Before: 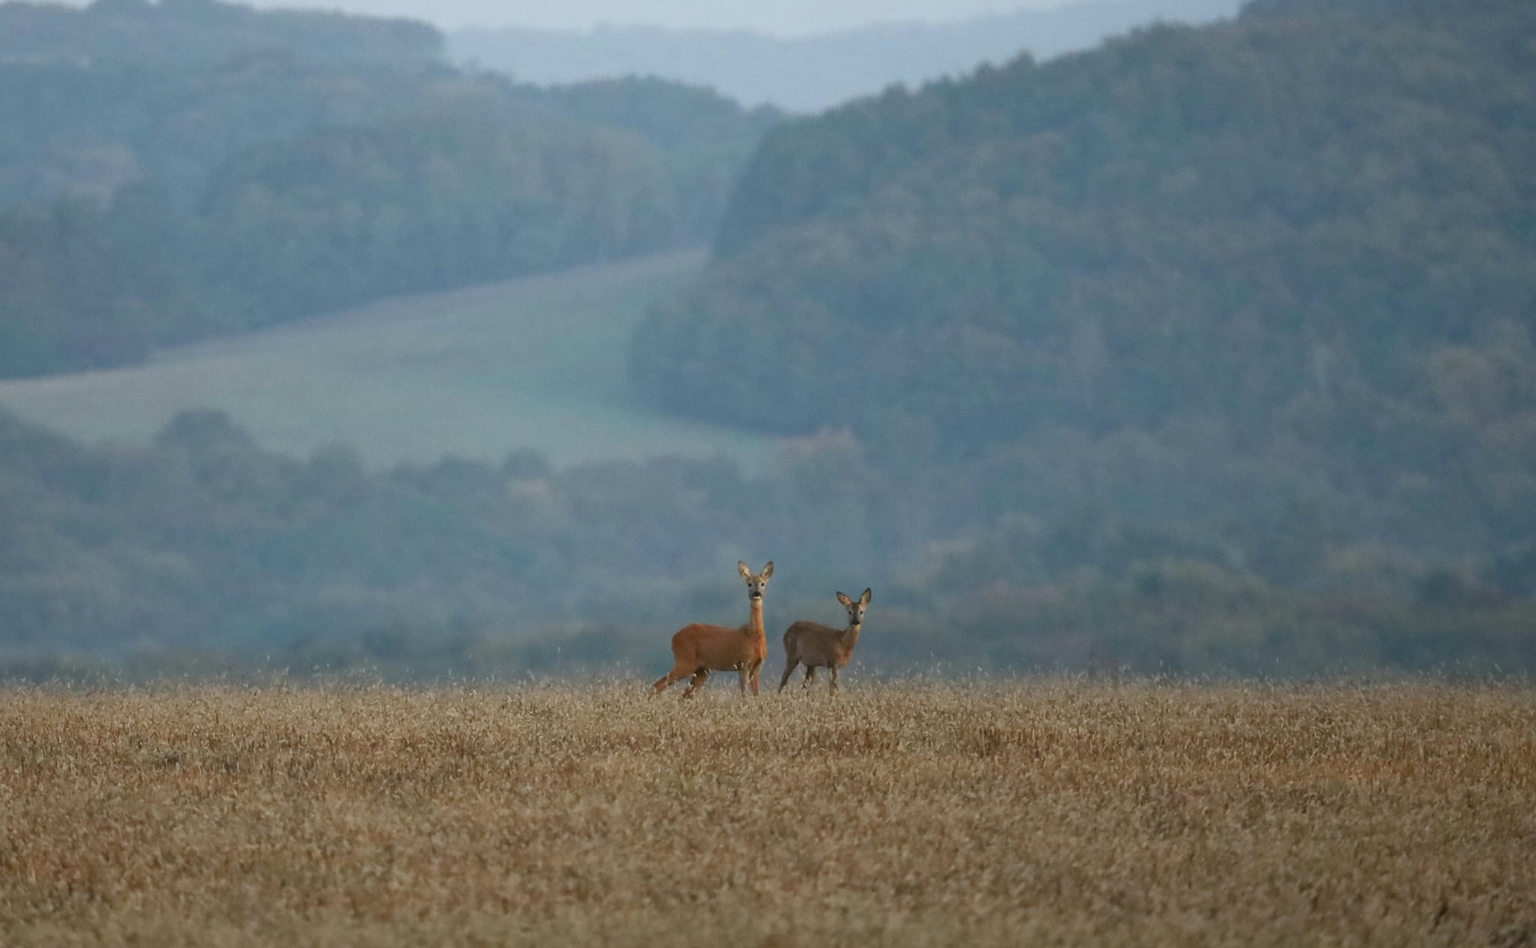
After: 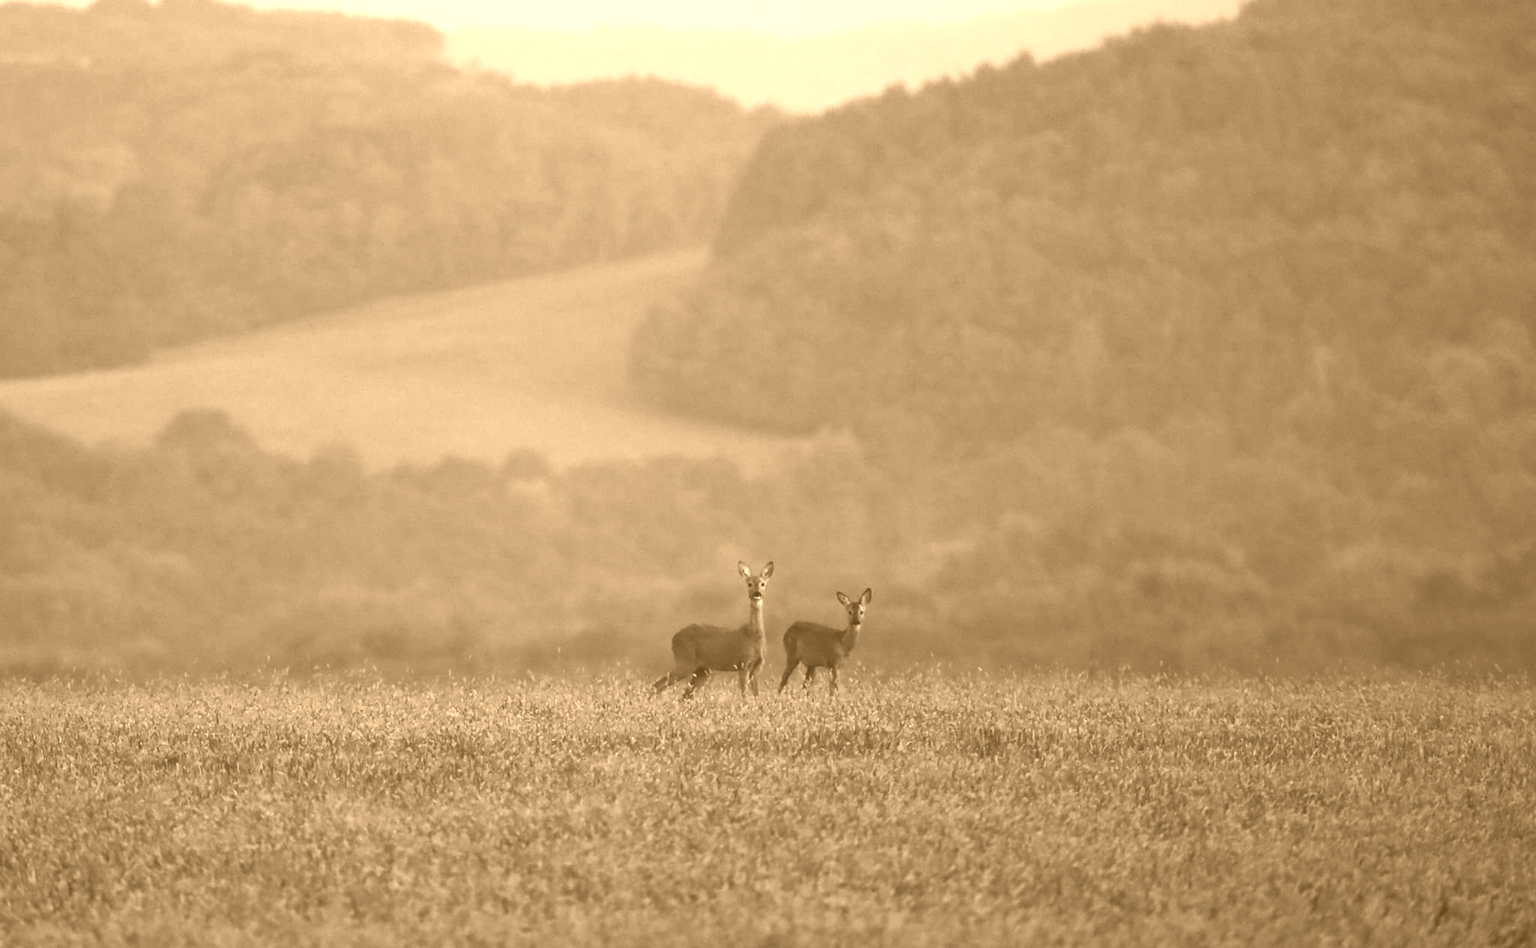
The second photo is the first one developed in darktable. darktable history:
color balance rgb: on, module defaults
contrast brightness saturation: contrast 0.19, brightness -0.11, saturation 0.21
colorize: hue 28.8°, source mix 100%
